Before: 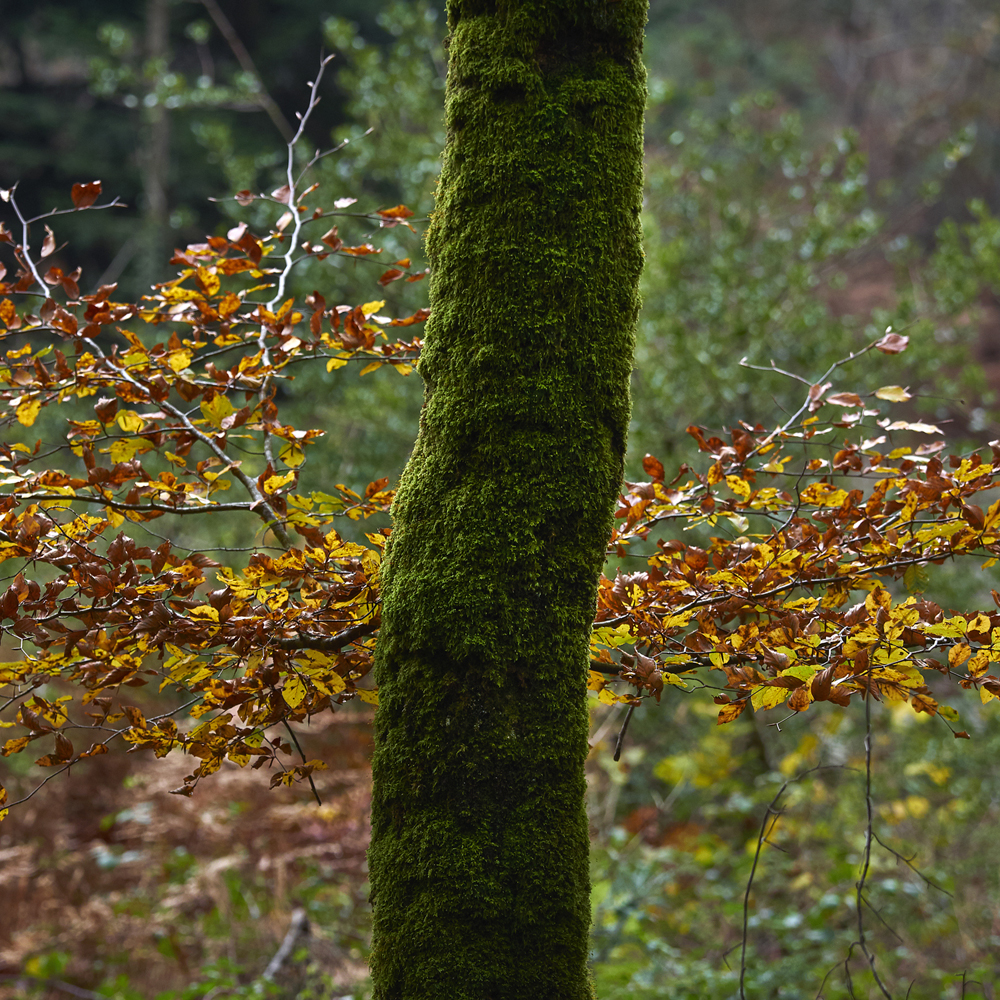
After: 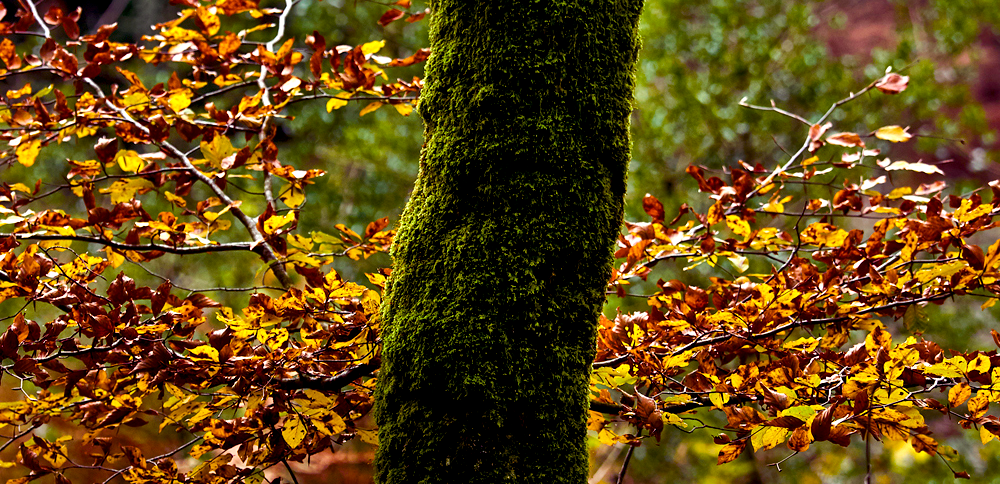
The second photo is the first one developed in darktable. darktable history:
local contrast: mode bilateral grid, contrast 25, coarseness 60, detail 151%, midtone range 0.2
color balance rgb: shadows lift › luminance -21.66%, shadows lift › chroma 8.98%, shadows lift › hue 283.37°, power › chroma 1.55%, power › hue 25.59°, highlights gain › luminance 6.08%, highlights gain › chroma 2.55%, highlights gain › hue 90°, global offset › luminance -0.87%, perceptual saturation grading › global saturation 27.49%, perceptual saturation grading › highlights -28.39%, perceptual saturation grading › mid-tones 15.22%, perceptual saturation grading › shadows 33.98%, perceptual brilliance grading › highlights 10%, perceptual brilliance grading › mid-tones 5%
crop and rotate: top 26.056%, bottom 25.543%
